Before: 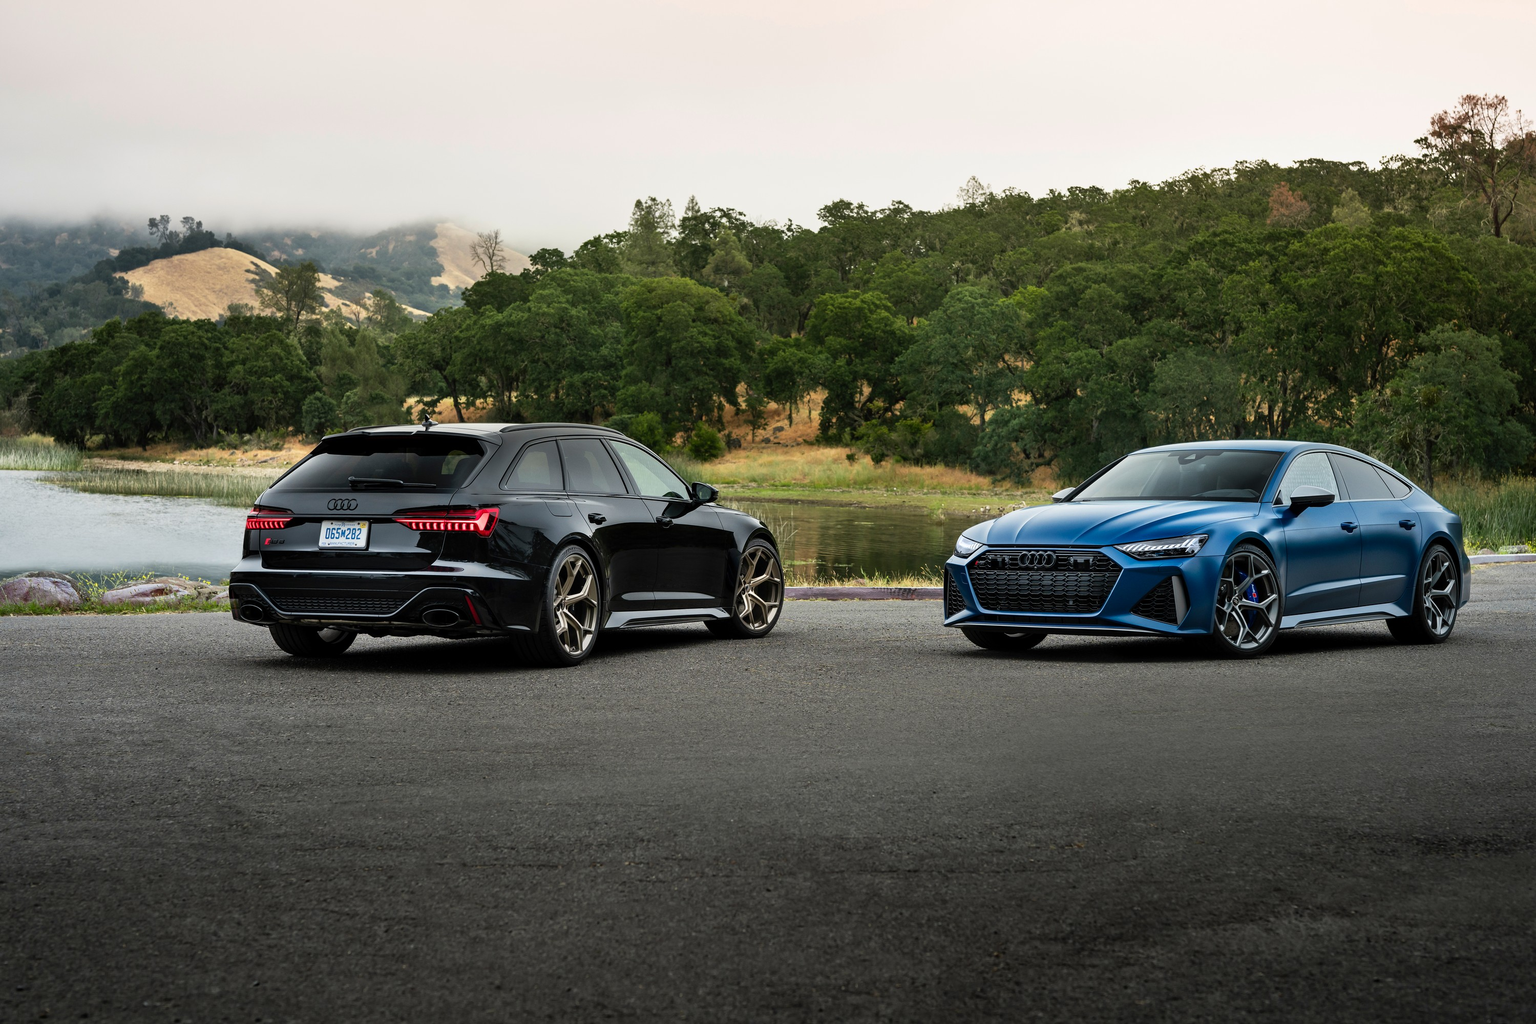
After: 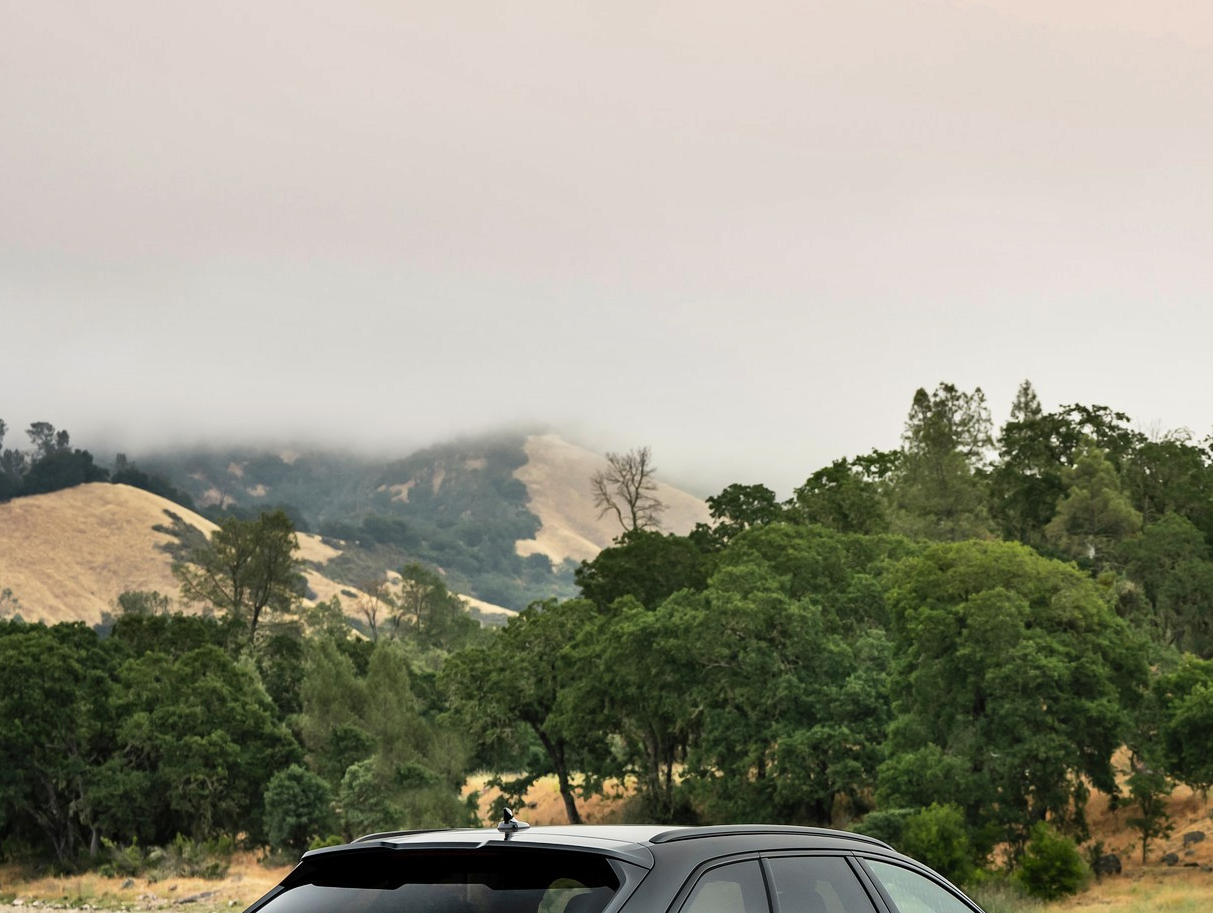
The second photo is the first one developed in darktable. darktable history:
crop and rotate: left 10.882%, top 0.062%, right 48.639%, bottom 54.27%
shadows and highlights: shadows 59.04, soften with gaussian
